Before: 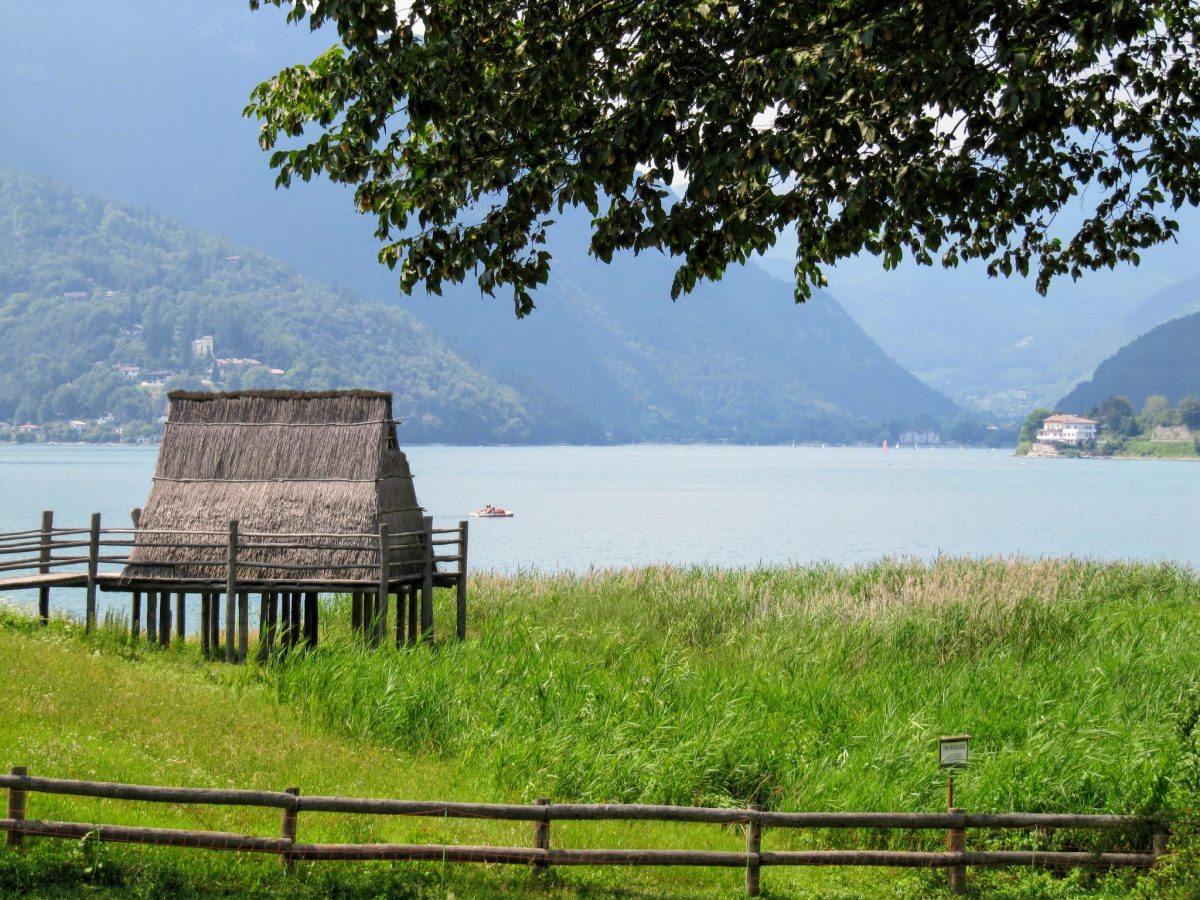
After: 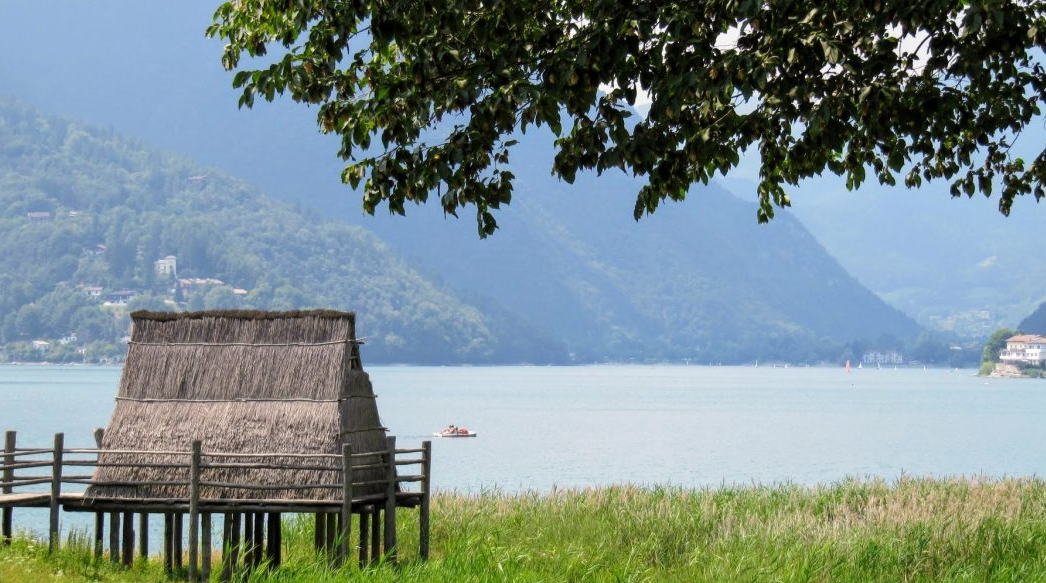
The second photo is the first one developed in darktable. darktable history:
crop: left 3.143%, top 8.909%, right 9.64%, bottom 26.21%
